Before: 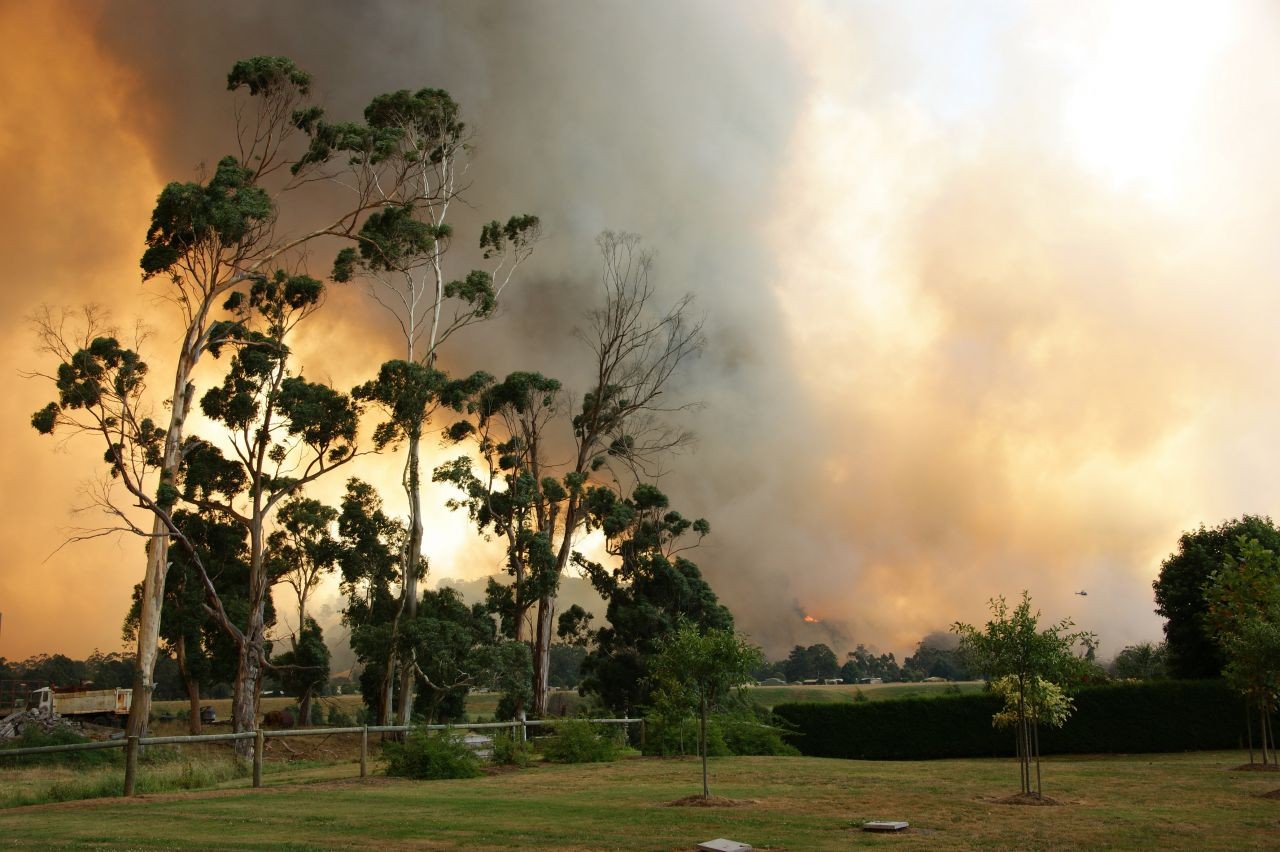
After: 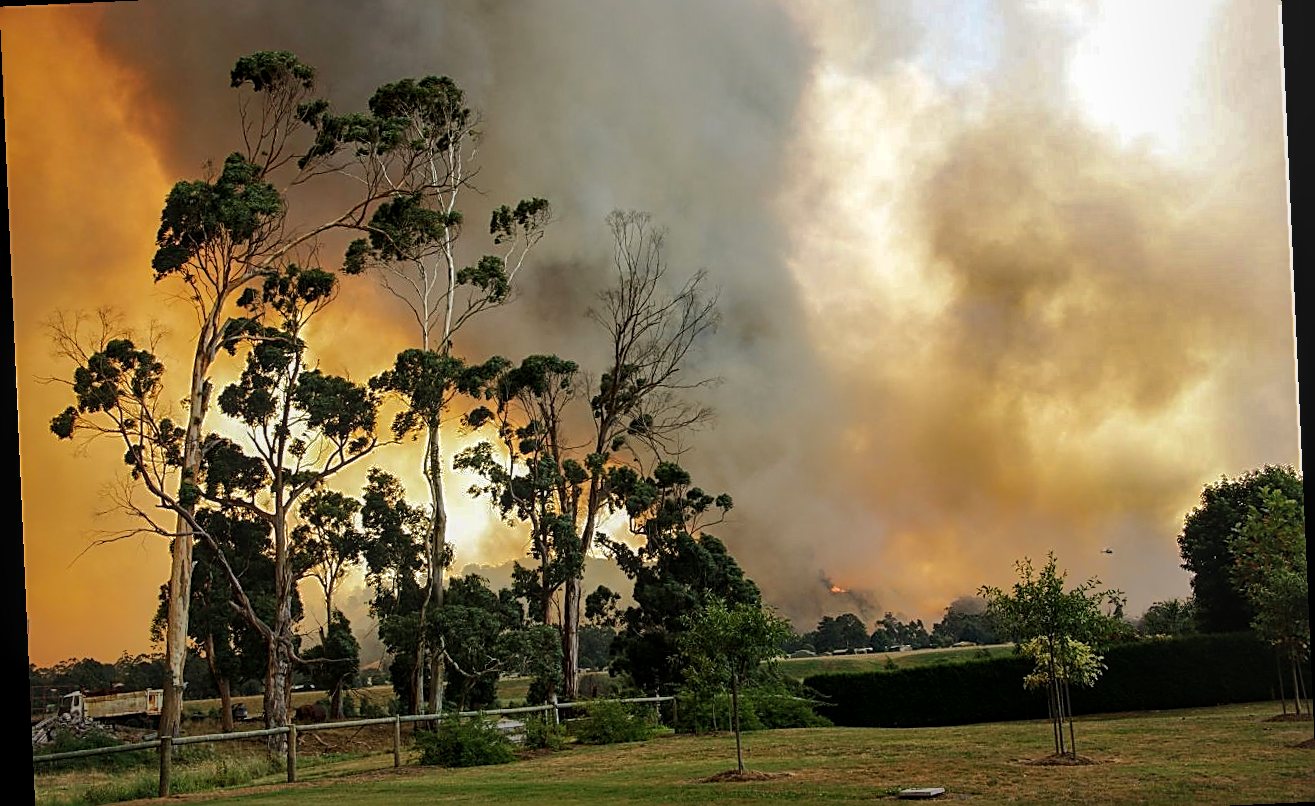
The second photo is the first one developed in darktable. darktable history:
shadows and highlights: shadows 25, highlights -70
crop and rotate: top 5.609%, bottom 5.609%
tone curve: curves: ch0 [(0, 0) (0.003, 0.013) (0.011, 0.016) (0.025, 0.023) (0.044, 0.036) (0.069, 0.051) (0.1, 0.076) (0.136, 0.107) (0.177, 0.145) (0.224, 0.186) (0.277, 0.246) (0.335, 0.311) (0.399, 0.378) (0.468, 0.462) (0.543, 0.548) (0.623, 0.636) (0.709, 0.728) (0.801, 0.816) (0.898, 0.9) (1, 1)], preserve colors none
rotate and perspective: rotation -2.56°, automatic cropping off
sharpen: amount 0.901
local contrast: on, module defaults
